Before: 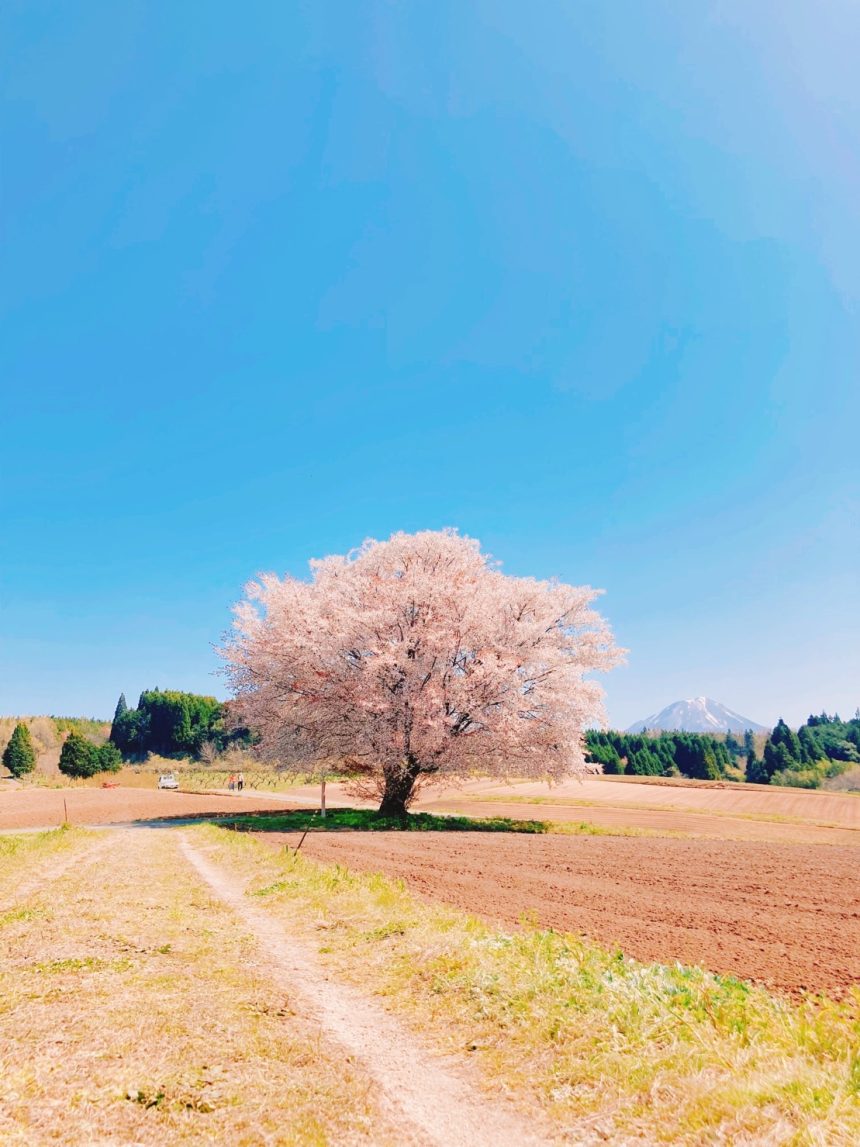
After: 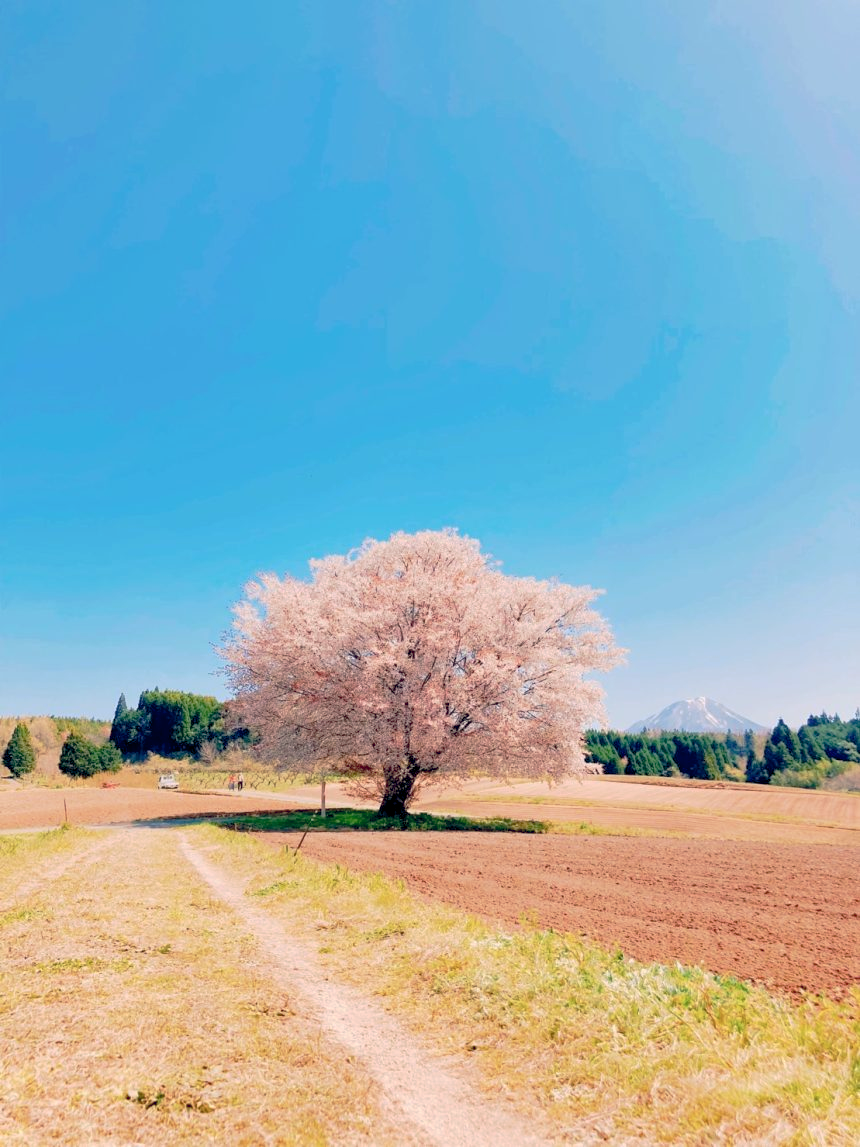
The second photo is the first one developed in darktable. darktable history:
exposure: black level correction 0.01, exposure 0.016 EV, compensate exposure bias true, compensate highlight preservation false
tone curve: curves: ch0 [(0, 0) (0.003, 0.005) (0.011, 0.016) (0.025, 0.036) (0.044, 0.071) (0.069, 0.112) (0.1, 0.149) (0.136, 0.187) (0.177, 0.228) (0.224, 0.272) (0.277, 0.32) (0.335, 0.374) (0.399, 0.429) (0.468, 0.479) (0.543, 0.538) (0.623, 0.609) (0.709, 0.697) (0.801, 0.789) (0.898, 0.876) (1, 1)], preserve colors none
color balance rgb: highlights gain › chroma 1.029%, highlights gain › hue 71.28°, global offset › chroma 0.094%, global offset › hue 249.57°, perceptual saturation grading › global saturation -1.834%, perceptual saturation grading › highlights -7.299%, perceptual saturation grading › mid-tones 7.334%, perceptual saturation grading › shadows 2.827%, global vibrance 20%
